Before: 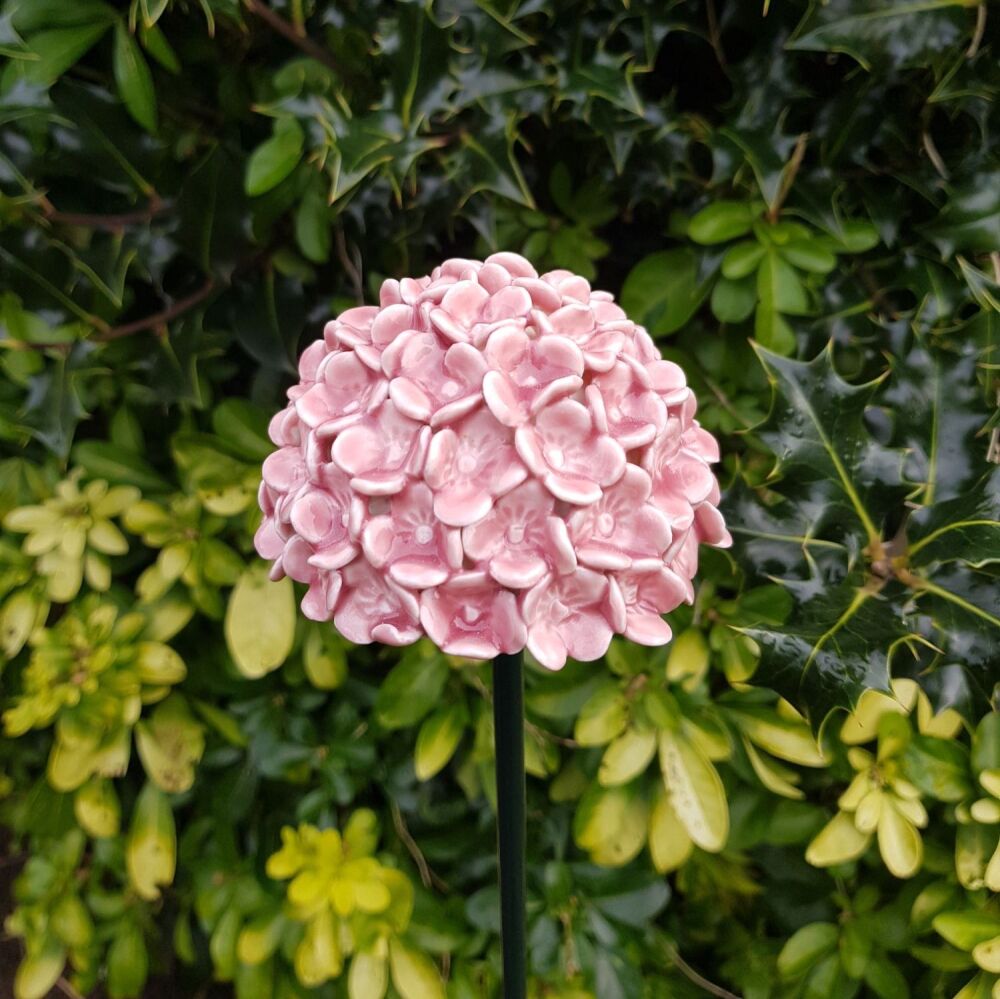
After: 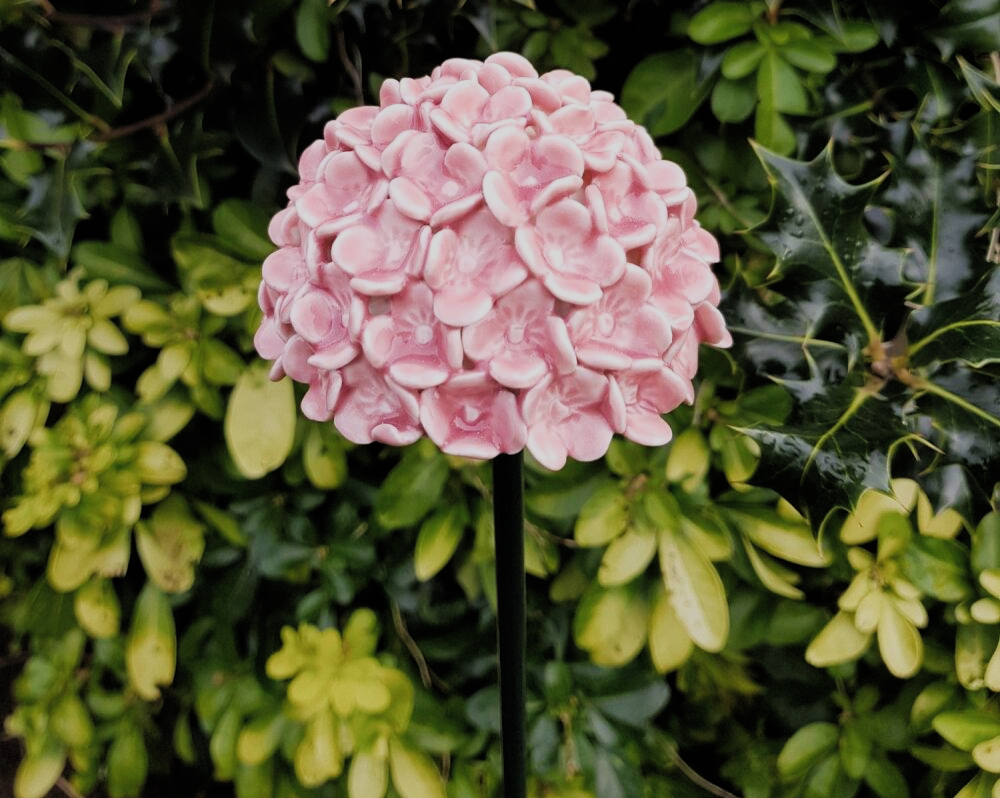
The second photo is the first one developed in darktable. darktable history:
crop and rotate: top 20.076%
filmic rgb: black relative exposure -7.65 EV, white relative exposure 4.56 EV, hardness 3.61, contrast 1.051, color science v4 (2020)
